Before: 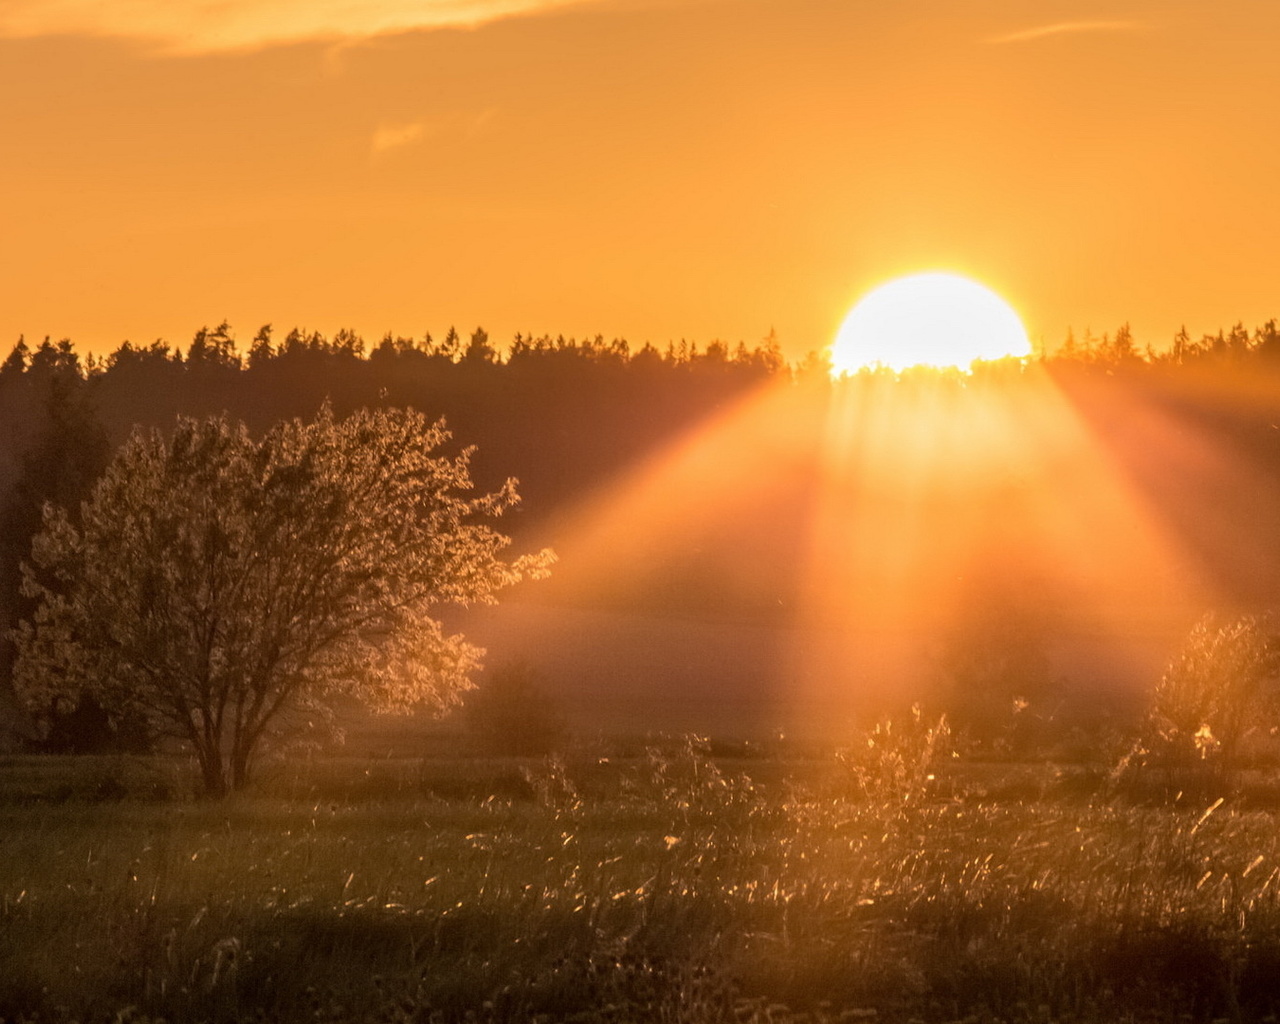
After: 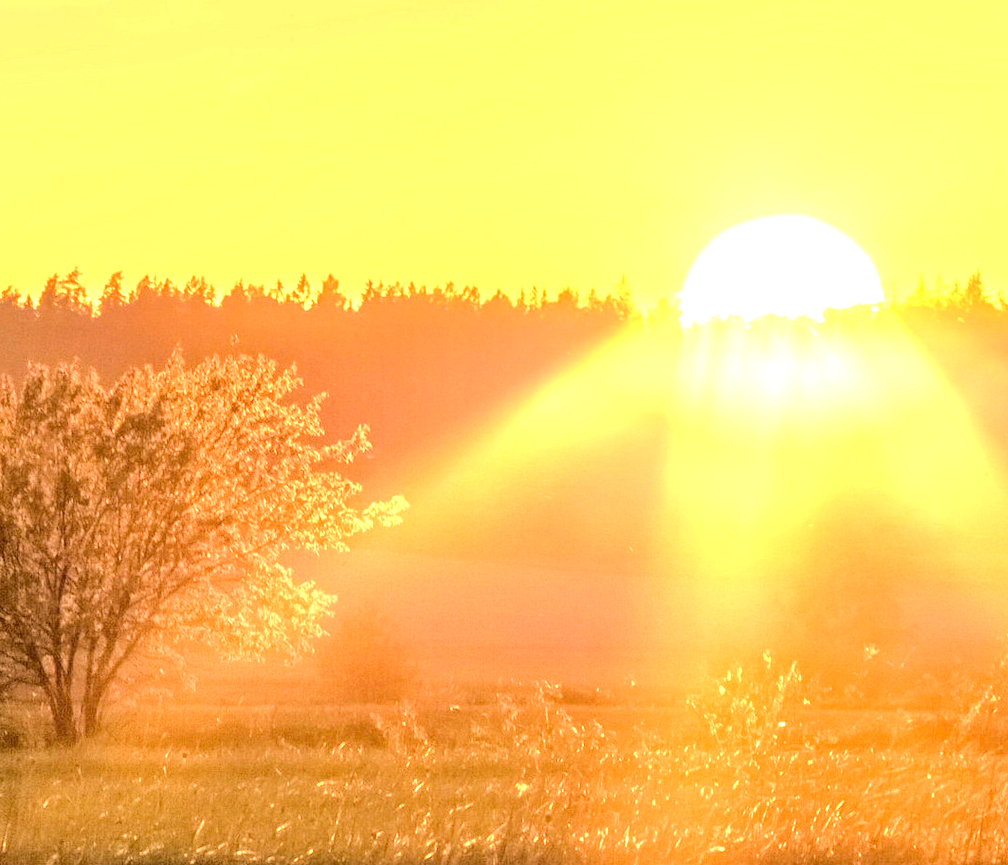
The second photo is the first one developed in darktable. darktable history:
crop: left 11.651%, top 5.24%, right 9.558%, bottom 10.258%
exposure: black level correction 0.001, exposure 1.651 EV, compensate highlight preservation false
tone equalizer: -7 EV 0.149 EV, -6 EV 0.579 EV, -5 EV 1.15 EV, -4 EV 1.29 EV, -3 EV 1.12 EV, -2 EV 0.6 EV, -1 EV 0.154 EV, edges refinement/feathering 500, mask exposure compensation -1.57 EV, preserve details no
